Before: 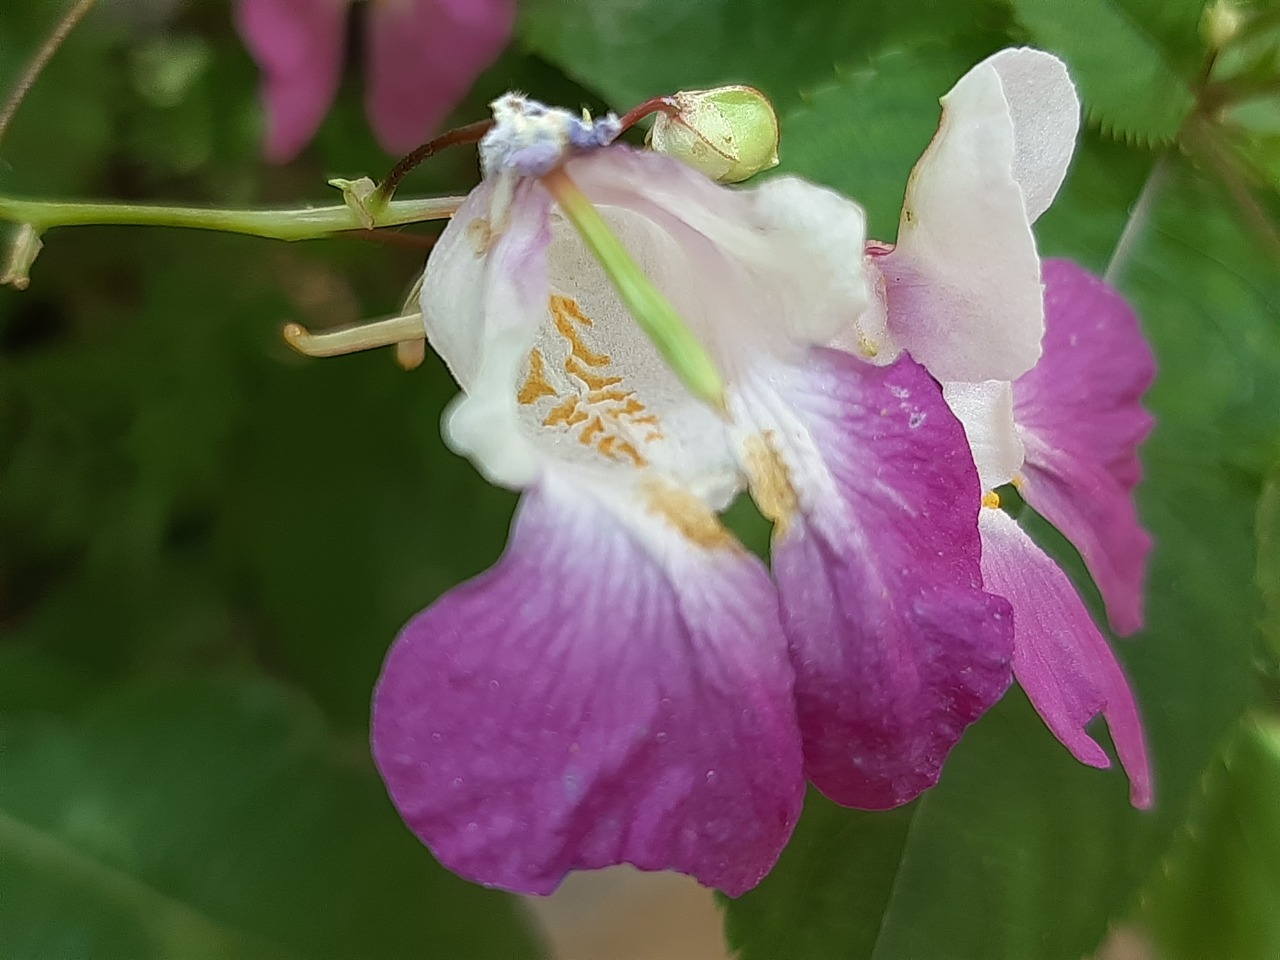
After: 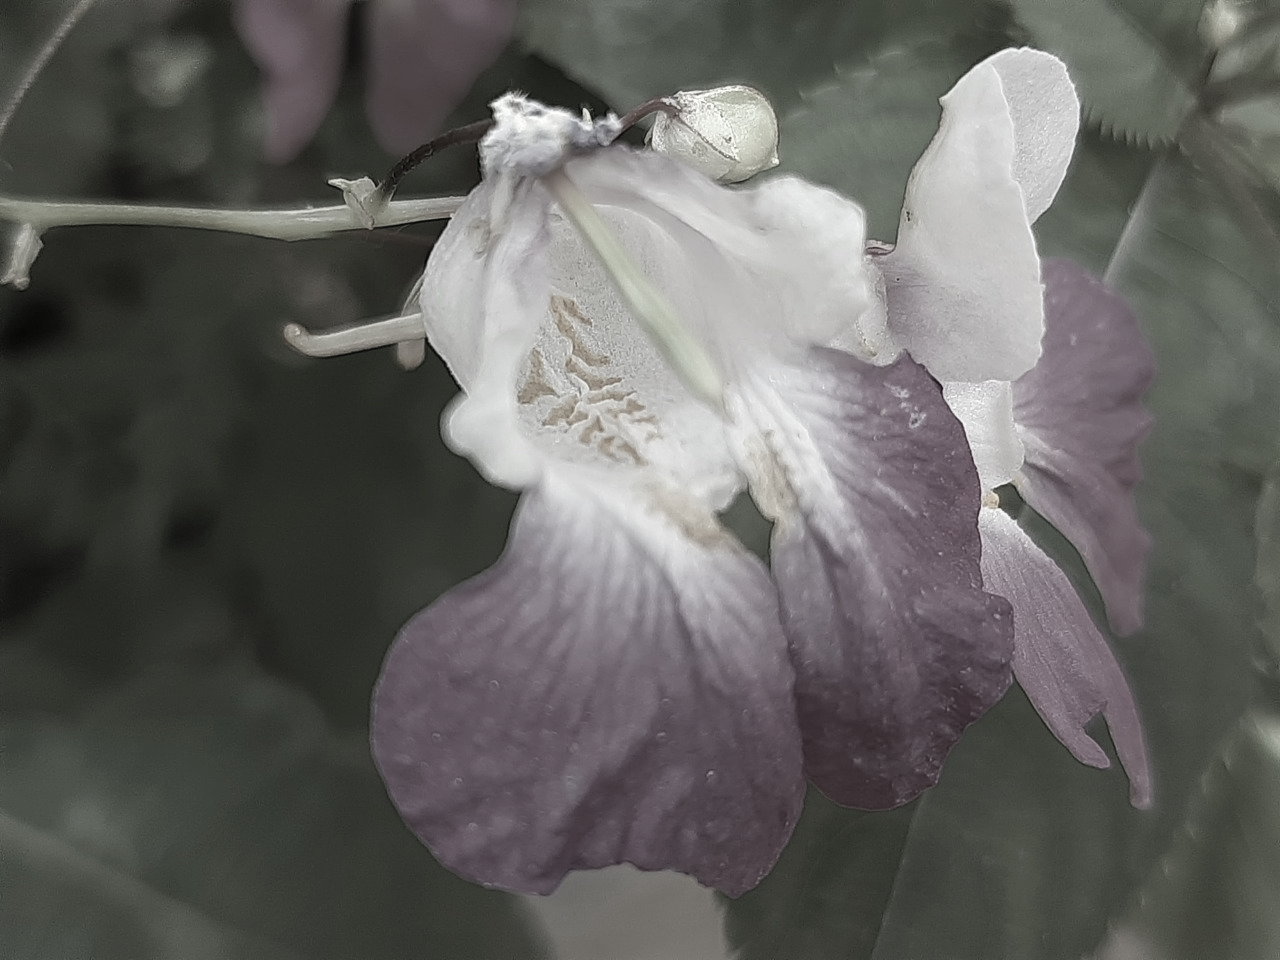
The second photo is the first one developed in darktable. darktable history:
color zones: curves: ch1 [(0, 0.513) (0.143, 0.524) (0.286, 0.511) (0.429, 0.506) (0.571, 0.503) (0.714, 0.503) (0.857, 0.508) (1, 0.513)]
color correction: highlights b* 0.052, saturation 0.145
